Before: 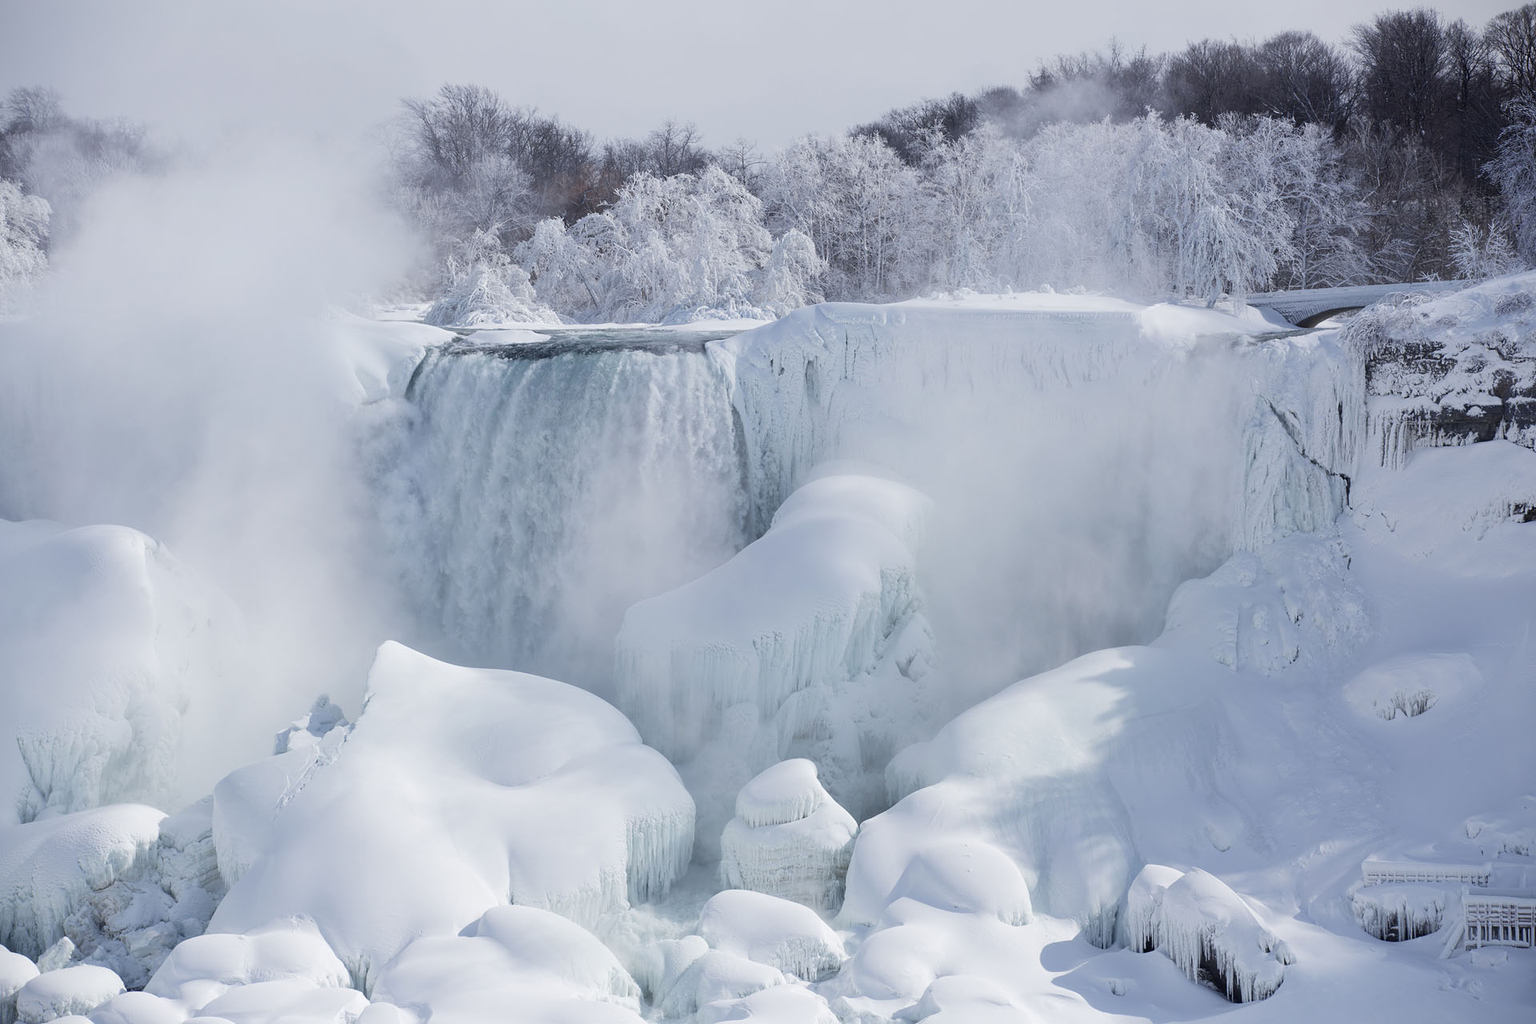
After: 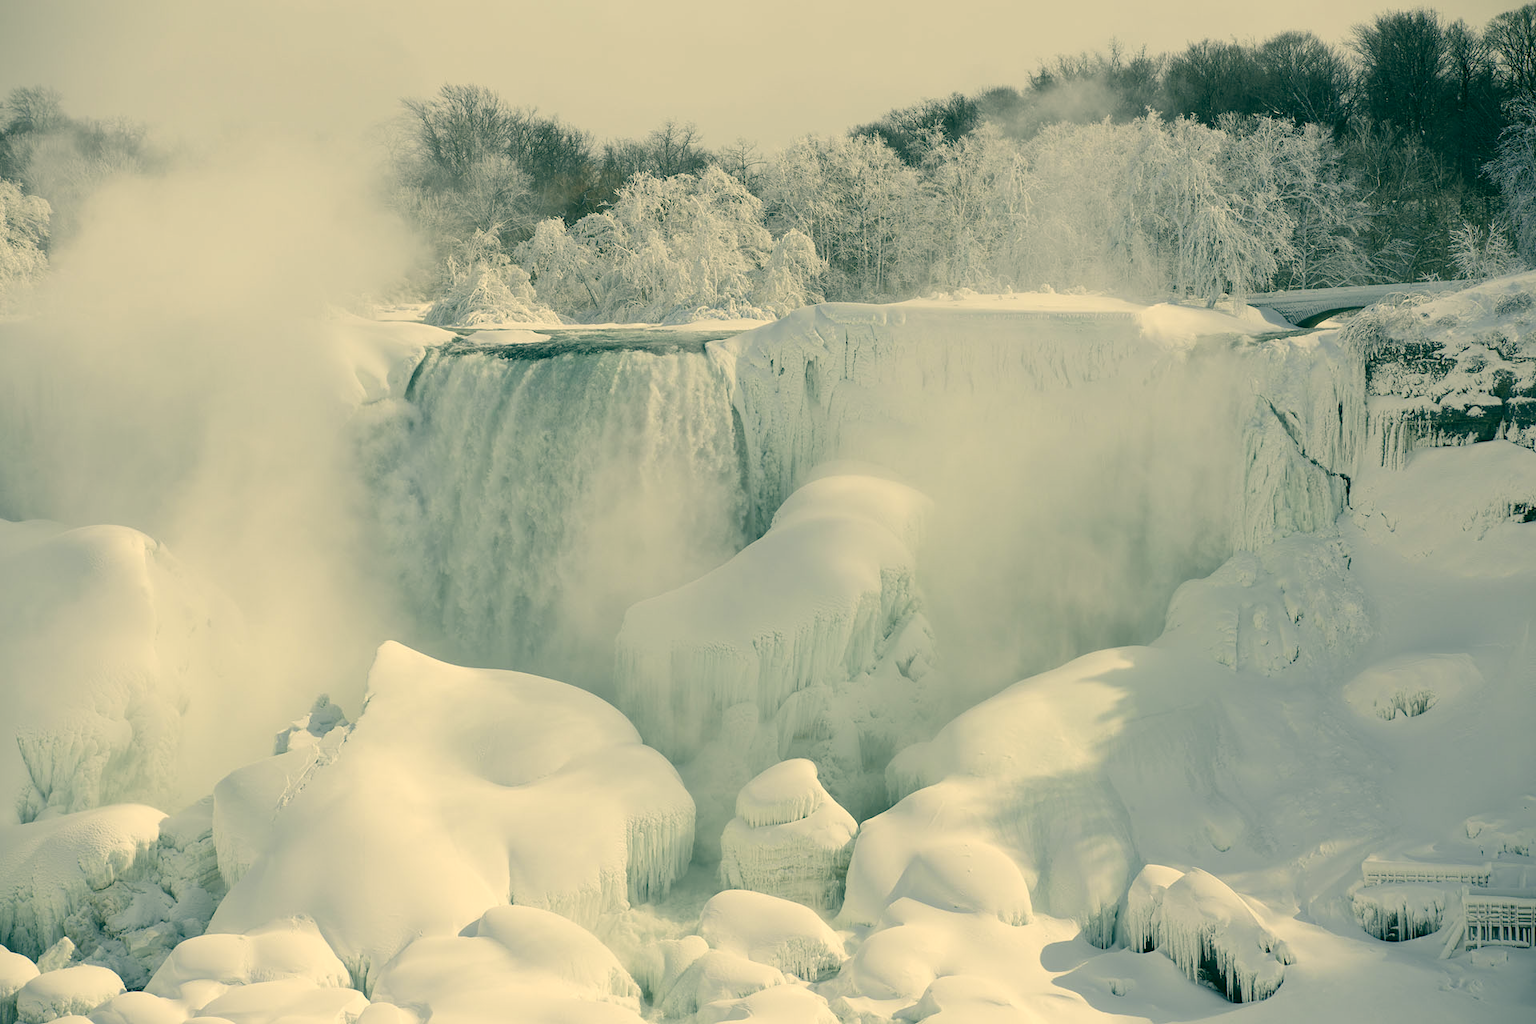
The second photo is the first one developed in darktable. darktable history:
color correction: highlights a* 5.65, highlights b* 32.96, shadows a* -26.05, shadows b* 3.84
